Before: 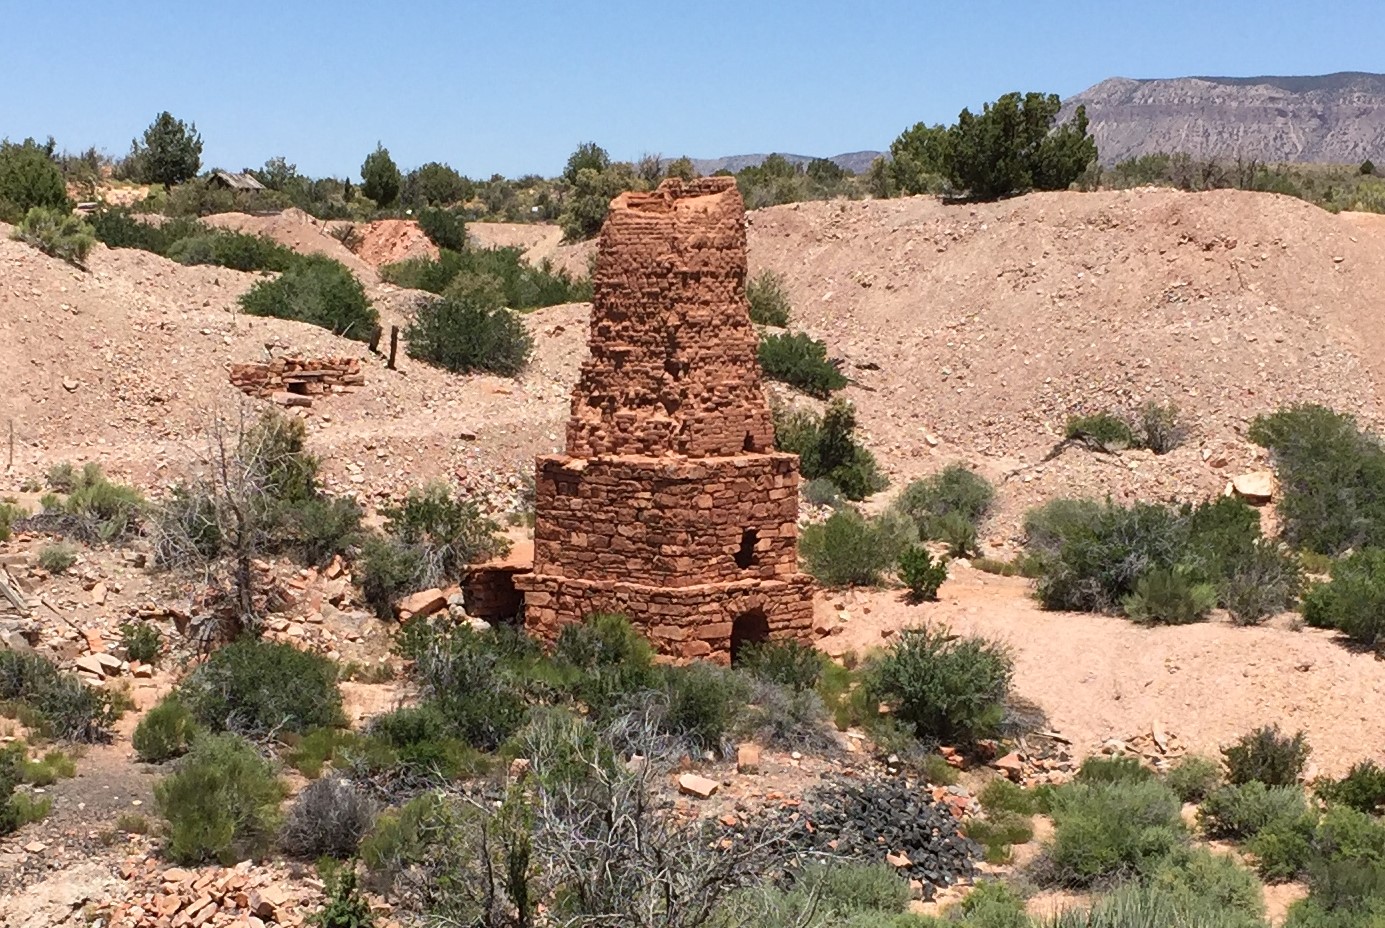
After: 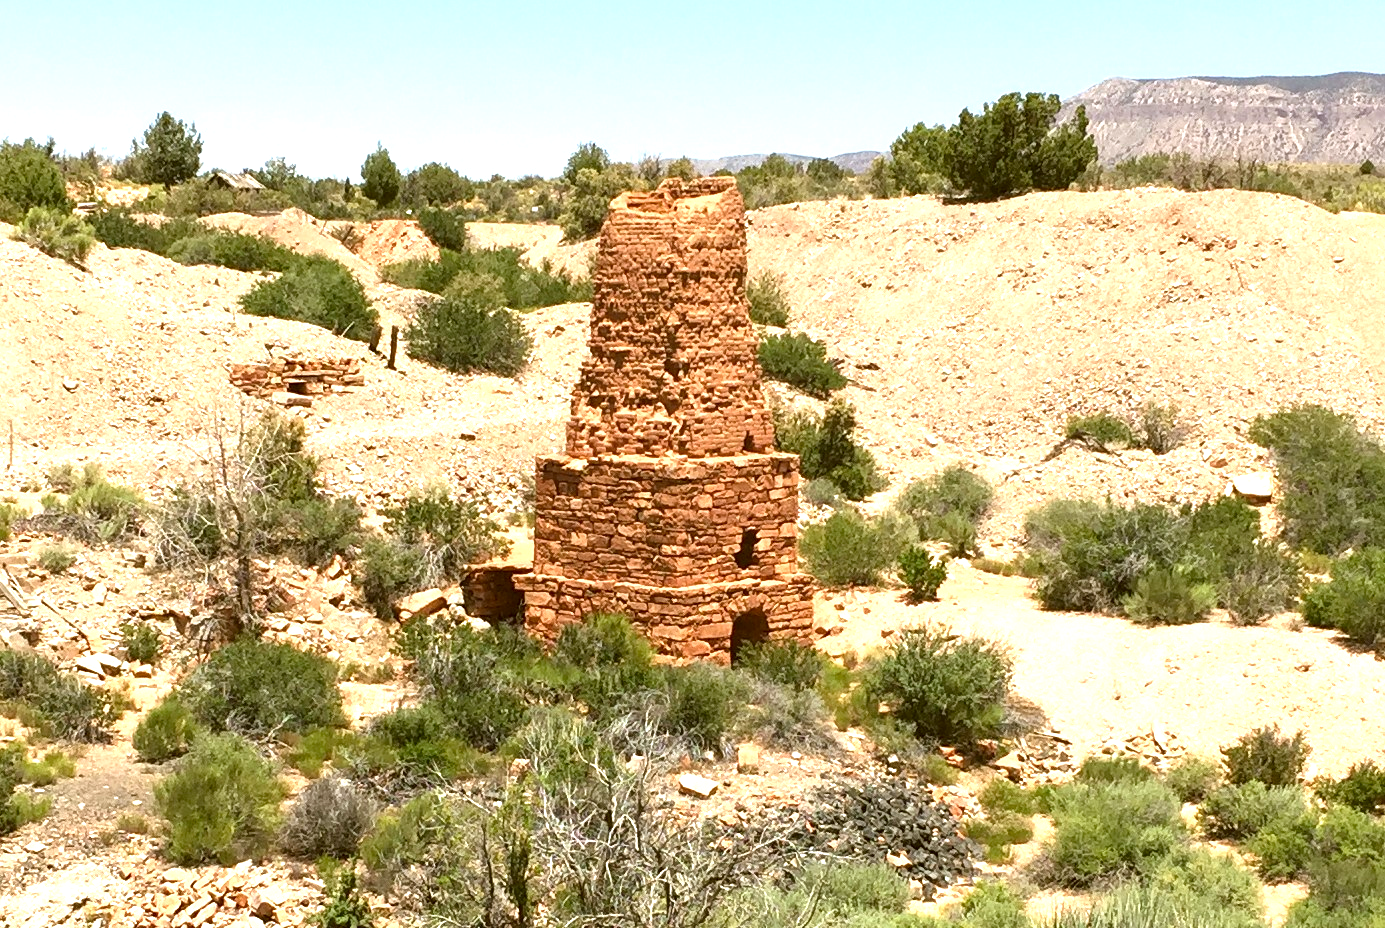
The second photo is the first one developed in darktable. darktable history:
color correction: highlights a* -1.43, highlights b* 10.12, shadows a* 0.395, shadows b* 19.35
exposure: black level correction 0, exposure 1.1 EV, compensate exposure bias true, compensate highlight preservation false
